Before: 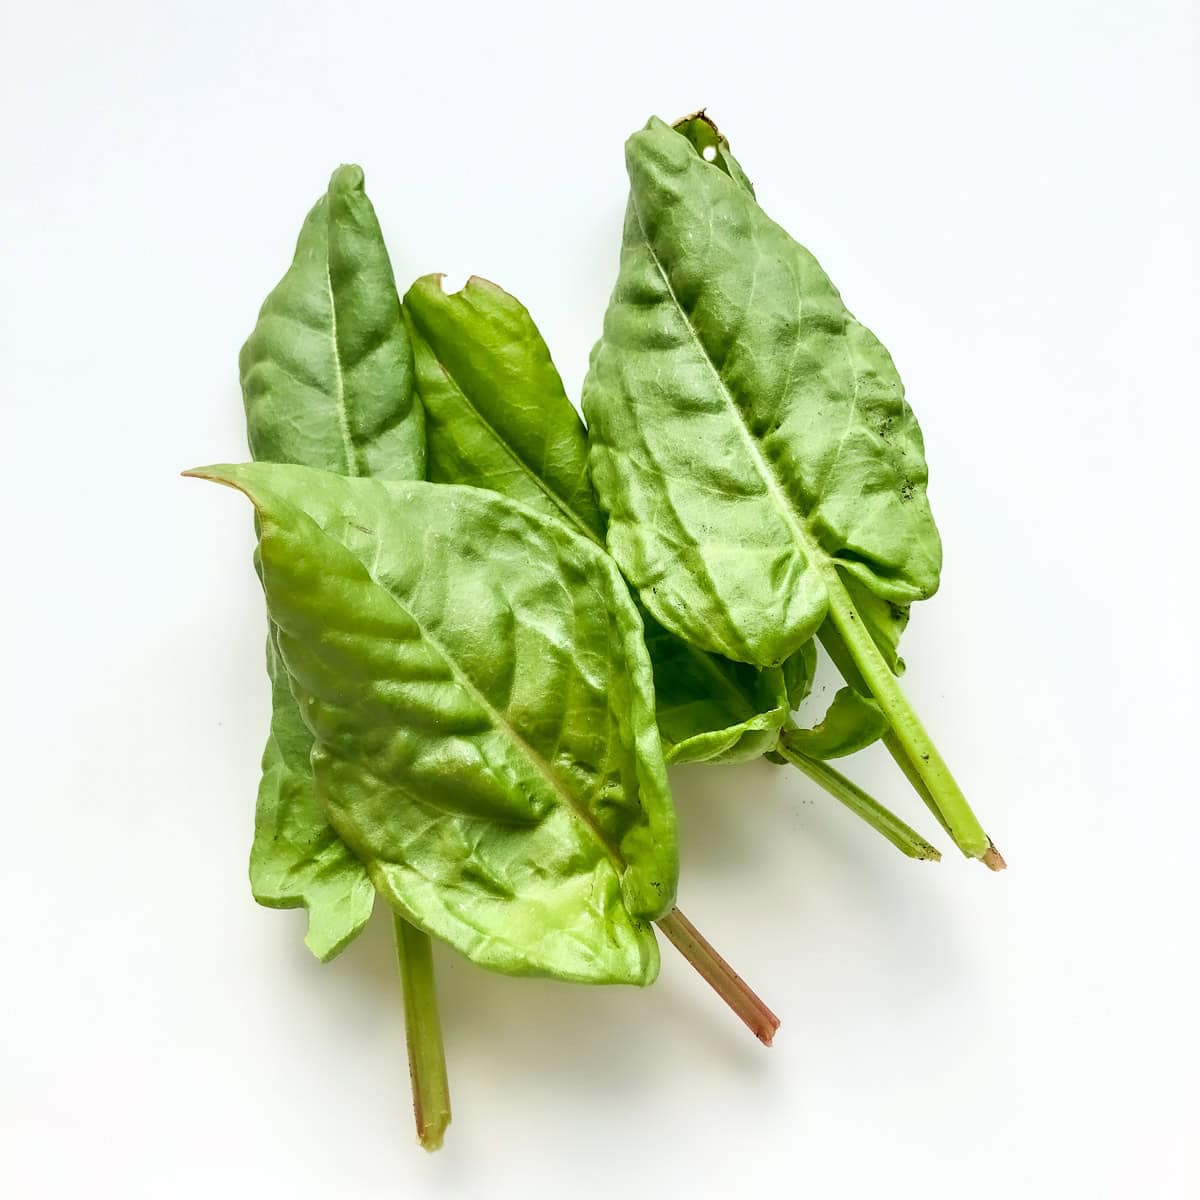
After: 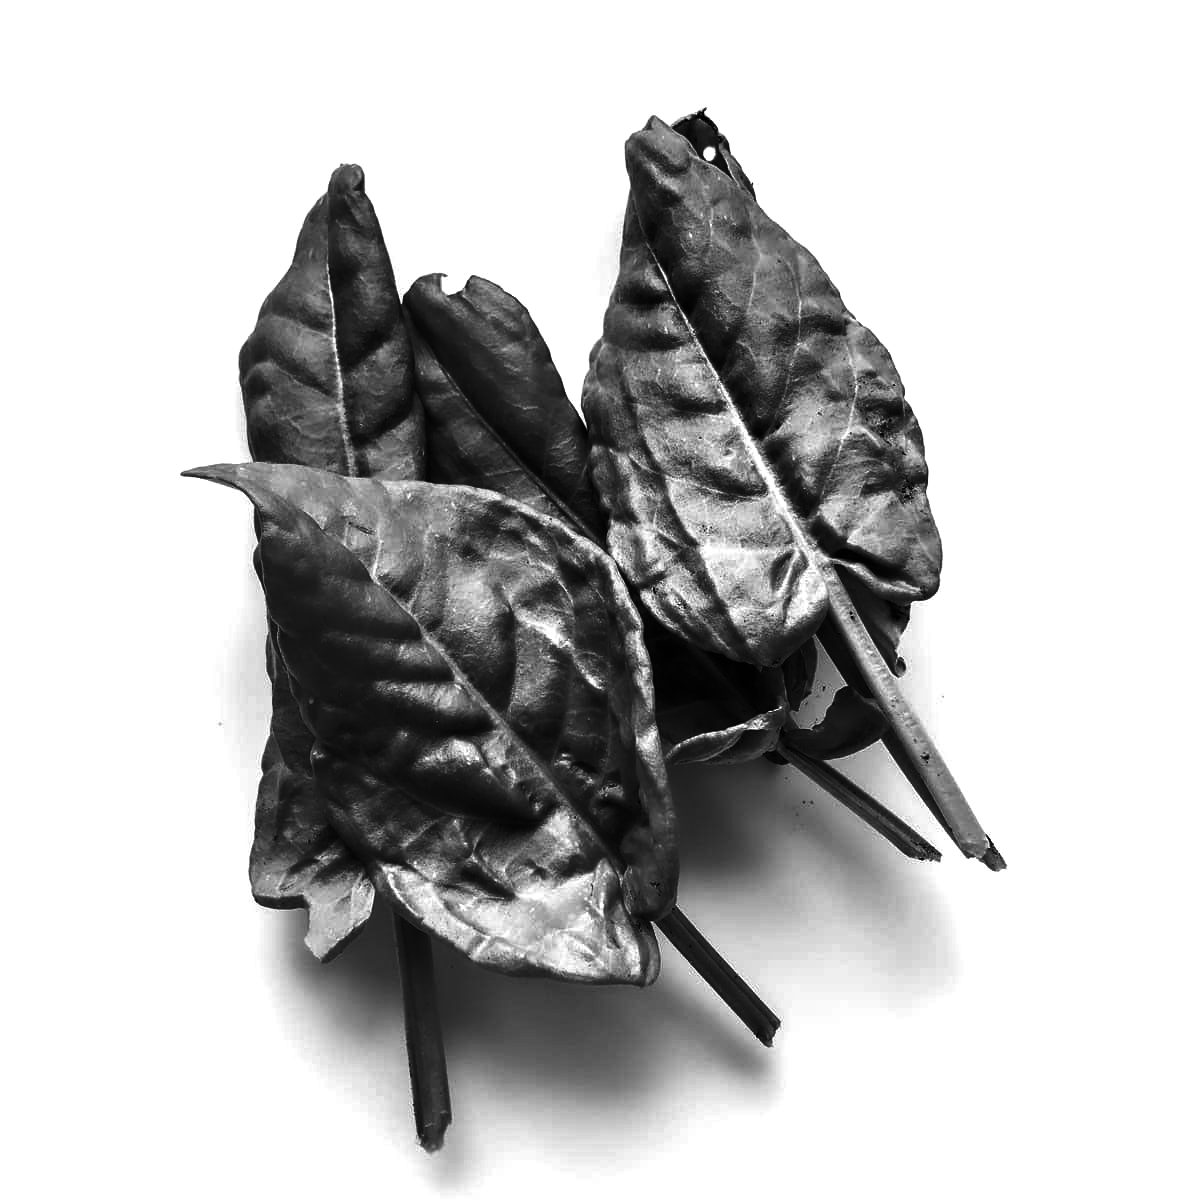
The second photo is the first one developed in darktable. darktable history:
contrast brightness saturation: contrast -0.03, brightness -0.59, saturation -1
shadows and highlights: radius 110.86, shadows 51.09, white point adjustment 9.16, highlights -4.17, highlights color adjustment 32.2%, soften with gaussian
base curve: curves: ch0 [(0, 0) (0.595, 0.418) (1, 1)]
monochrome: on, module defaults
